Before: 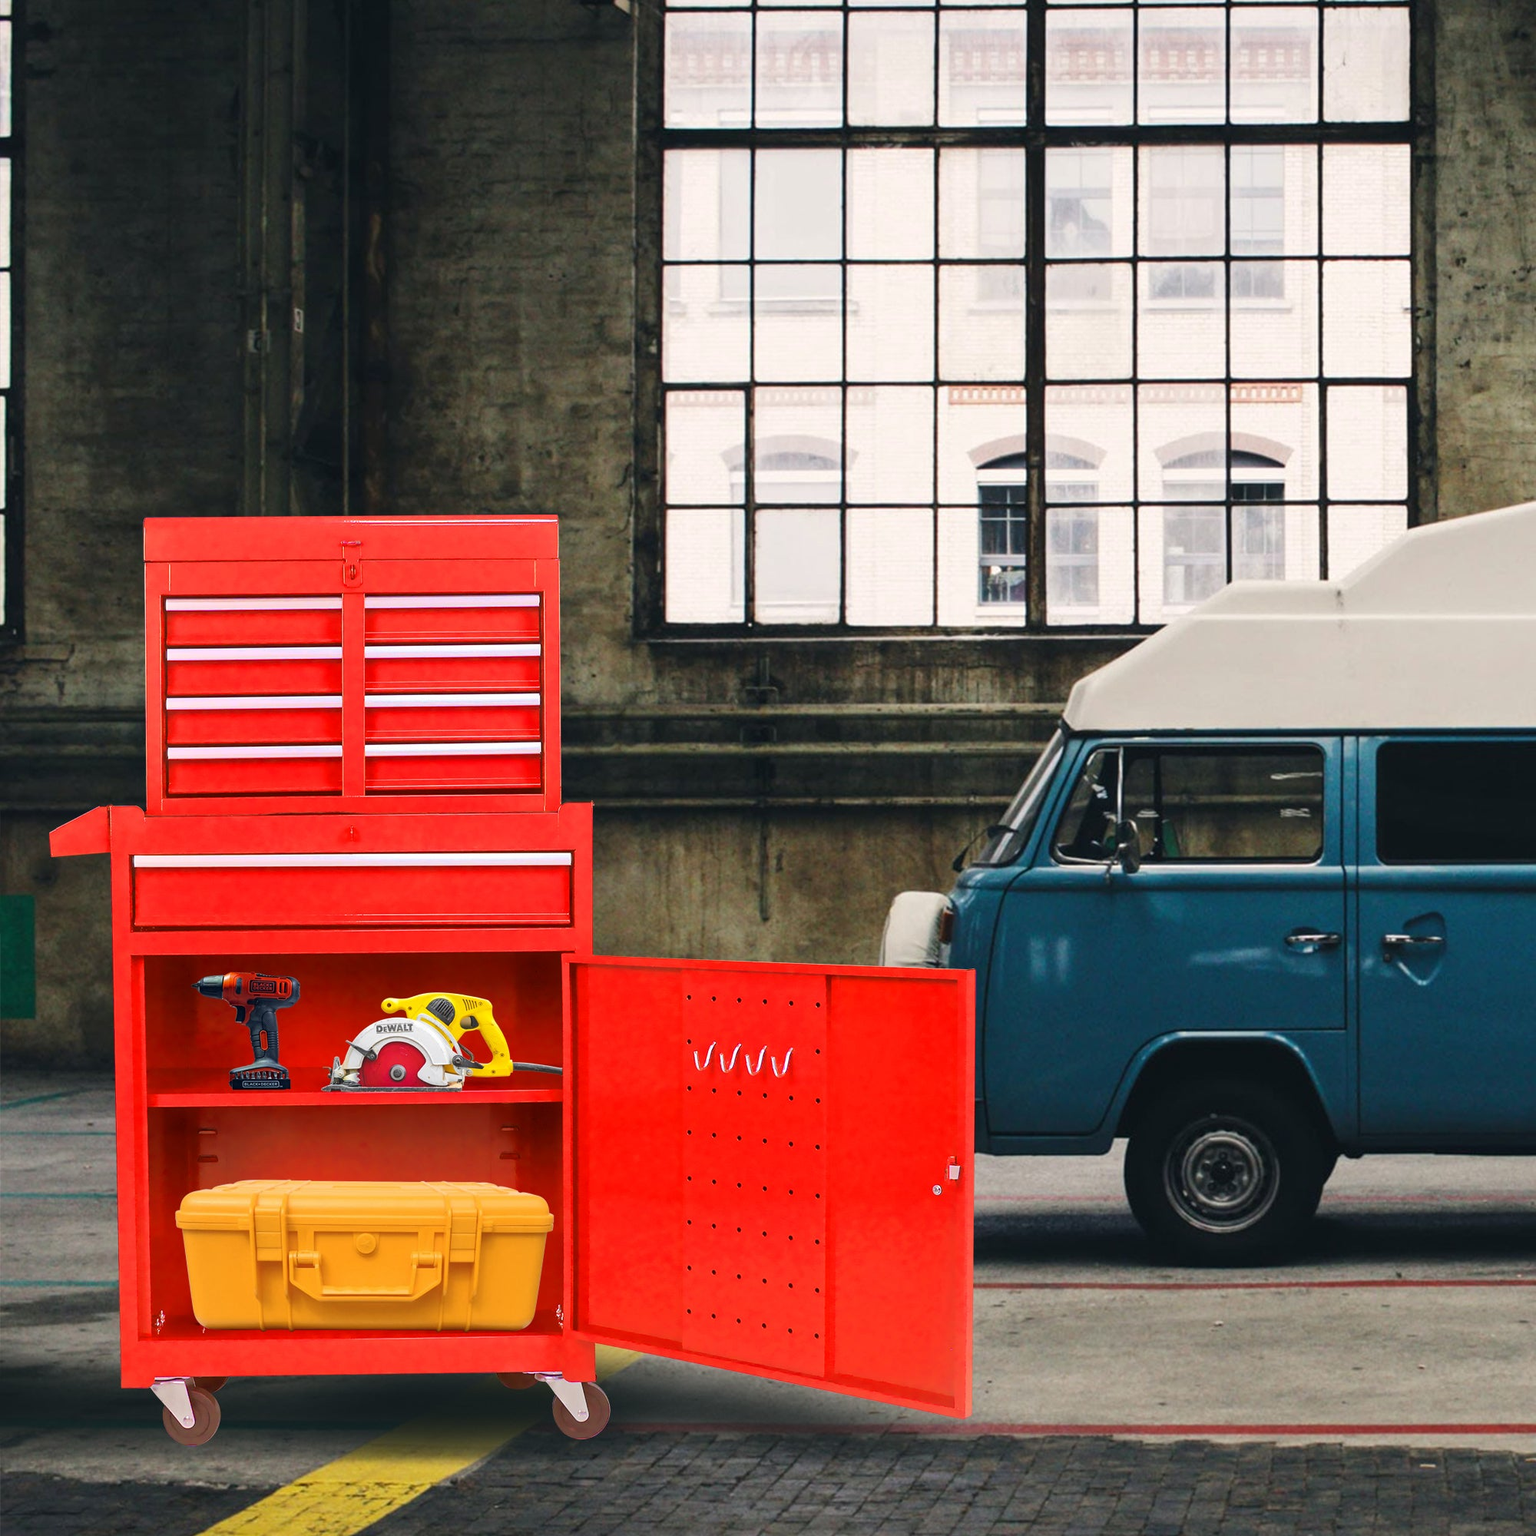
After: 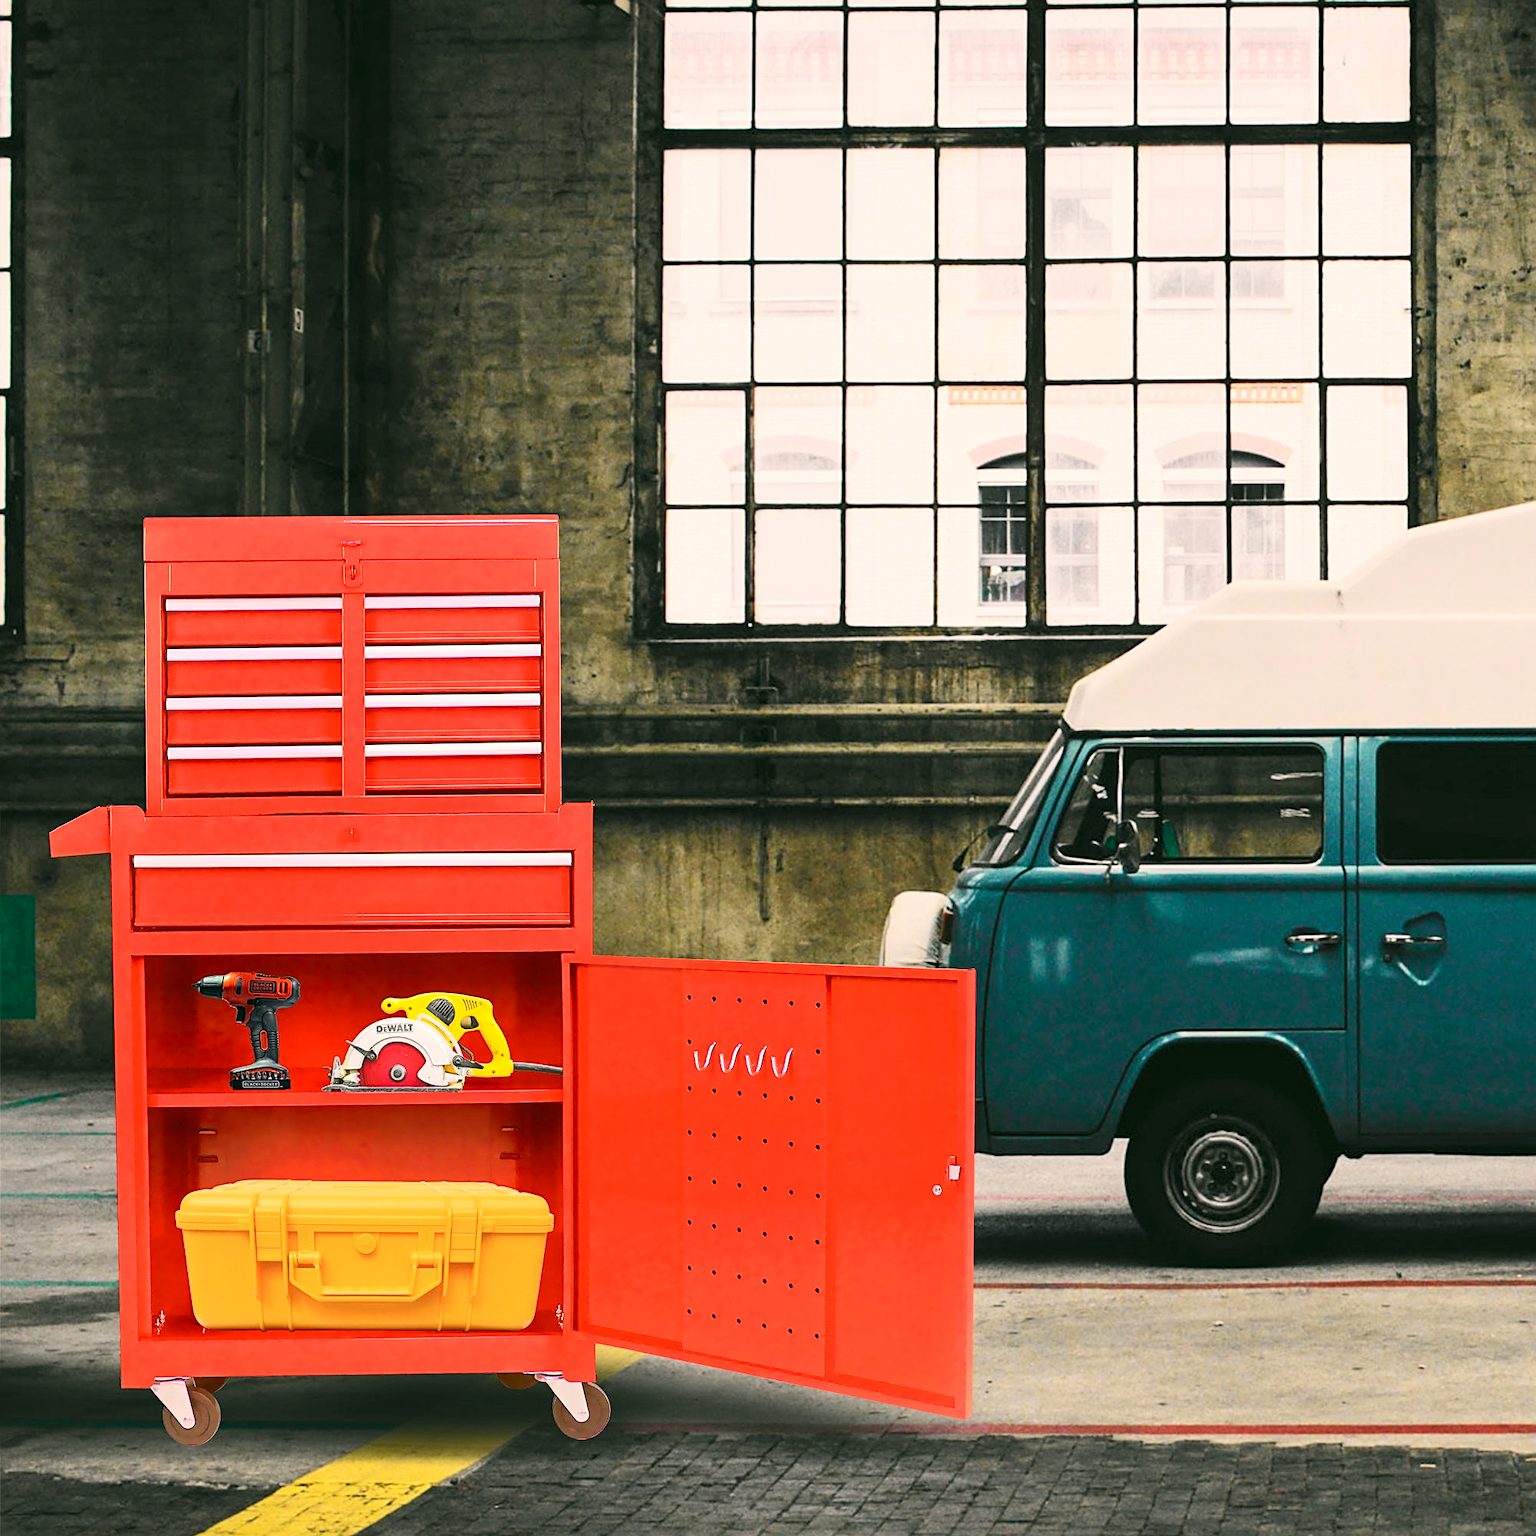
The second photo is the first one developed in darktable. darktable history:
tone curve: curves: ch0 [(0, 0) (0.055, 0.057) (0.258, 0.307) (0.434, 0.543) (0.517, 0.657) (0.745, 0.874) (1, 1)]; ch1 [(0, 0) (0.346, 0.307) (0.418, 0.383) (0.46, 0.439) (0.482, 0.493) (0.502, 0.503) (0.517, 0.514) (0.55, 0.561) (0.588, 0.603) (0.646, 0.688) (1, 1)]; ch2 [(0, 0) (0.346, 0.34) (0.431, 0.45) (0.485, 0.499) (0.5, 0.503) (0.527, 0.525) (0.545, 0.562) (0.679, 0.706) (1, 1)], color space Lab, independent channels, preserve colors none
sharpen: on, module defaults
color correction: highlights a* 4.34, highlights b* 4.94, shadows a* -8.2, shadows b* 4.98
